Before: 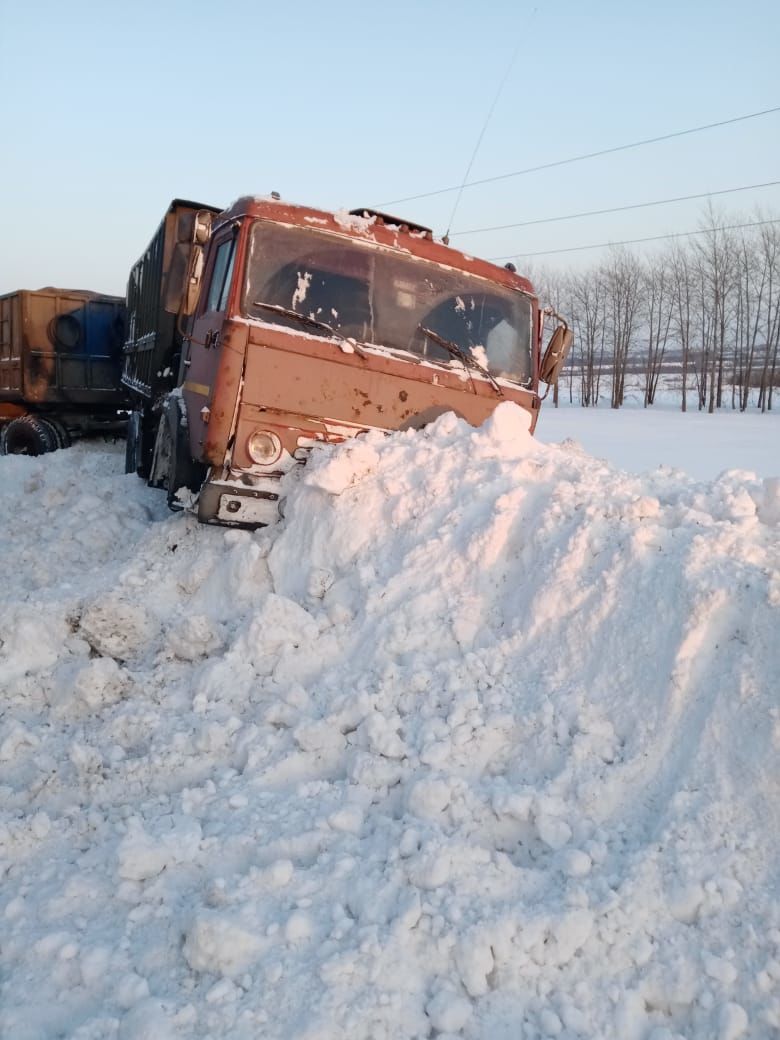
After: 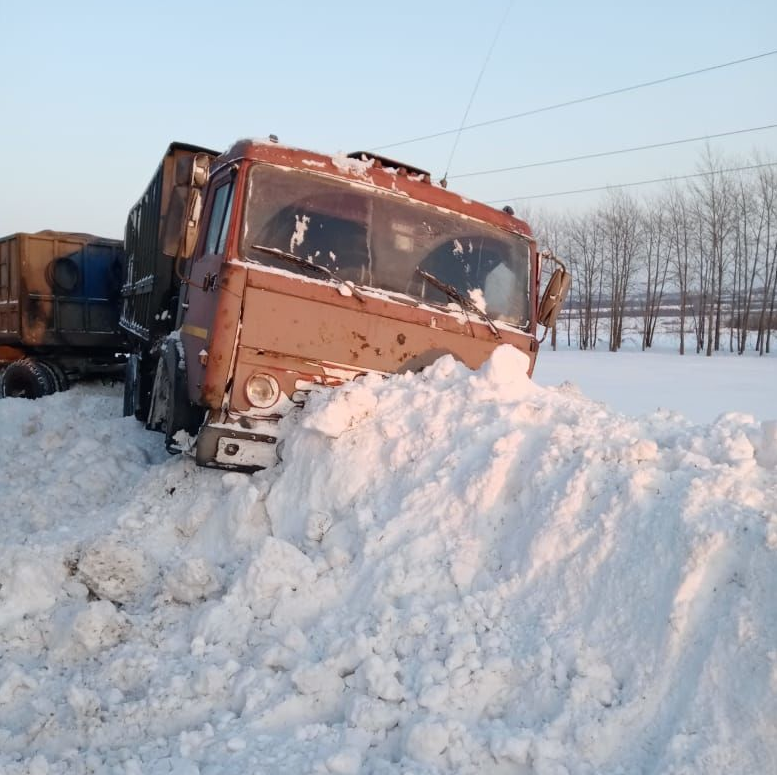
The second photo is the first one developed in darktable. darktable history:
crop: left 0.368%, top 5.563%, bottom 19.91%
tone equalizer: on, module defaults
